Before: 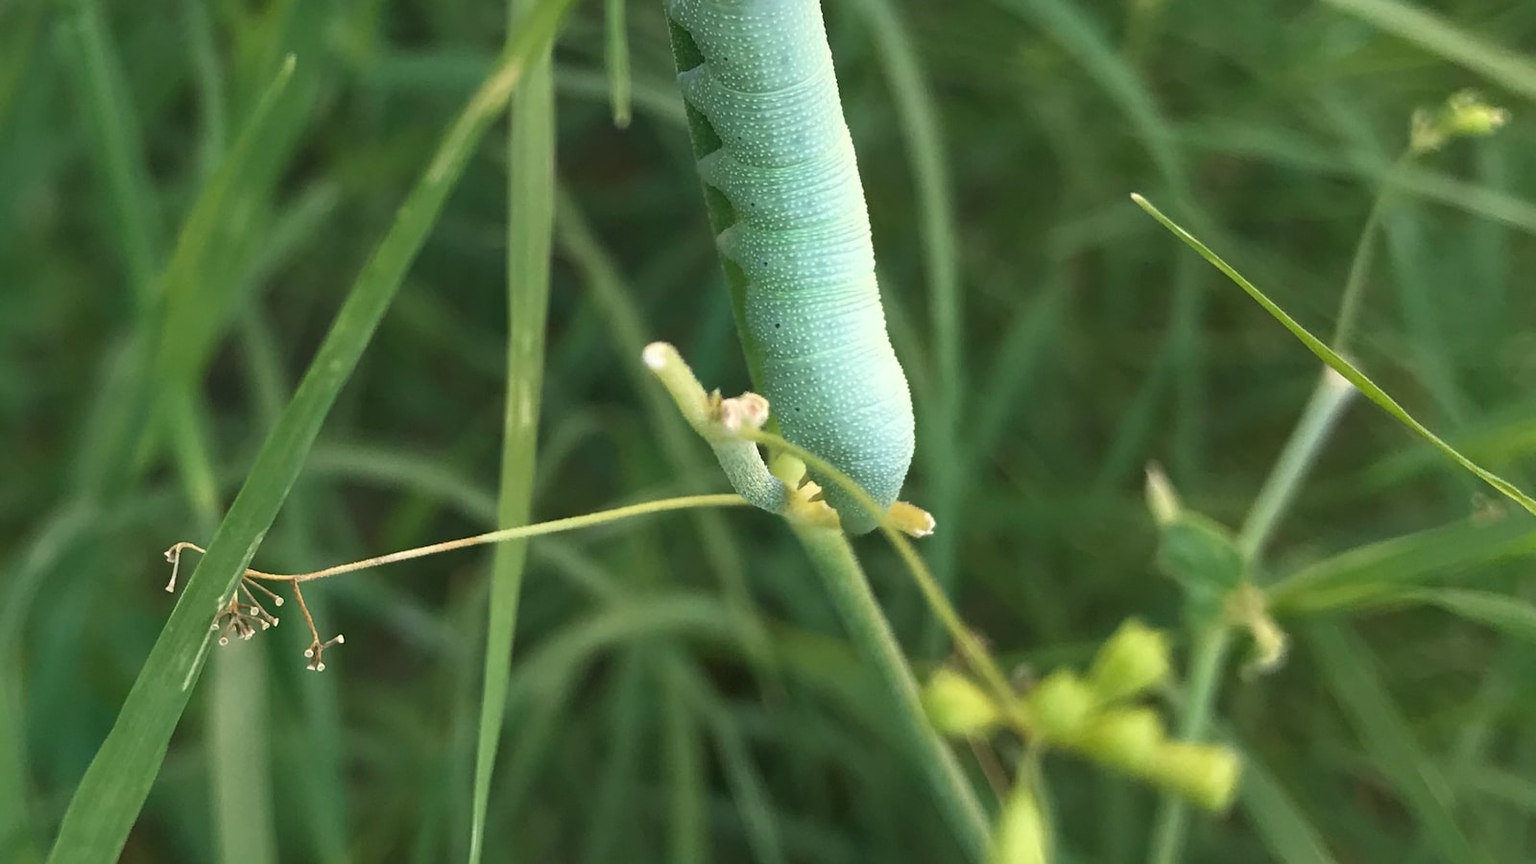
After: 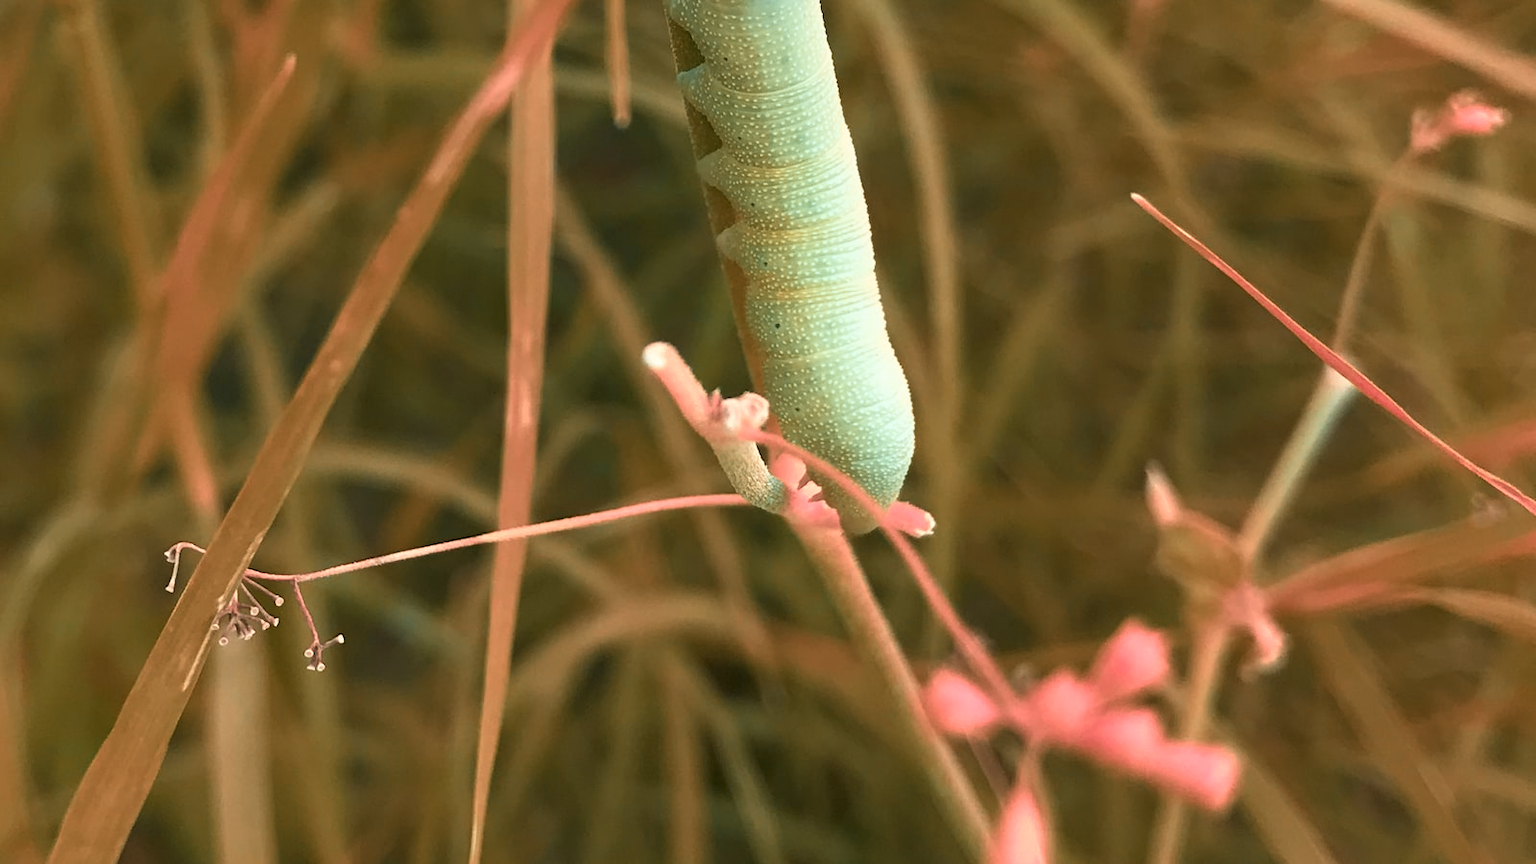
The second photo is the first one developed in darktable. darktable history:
exposure: compensate highlight preservation false
color zones: curves: ch2 [(0, 0.488) (0.143, 0.417) (0.286, 0.212) (0.429, 0.179) (0.571, 0.154) (0.714, 0.415) (0.857, 0.495) (1, 0.488)]
velvia: strength 29.47%
